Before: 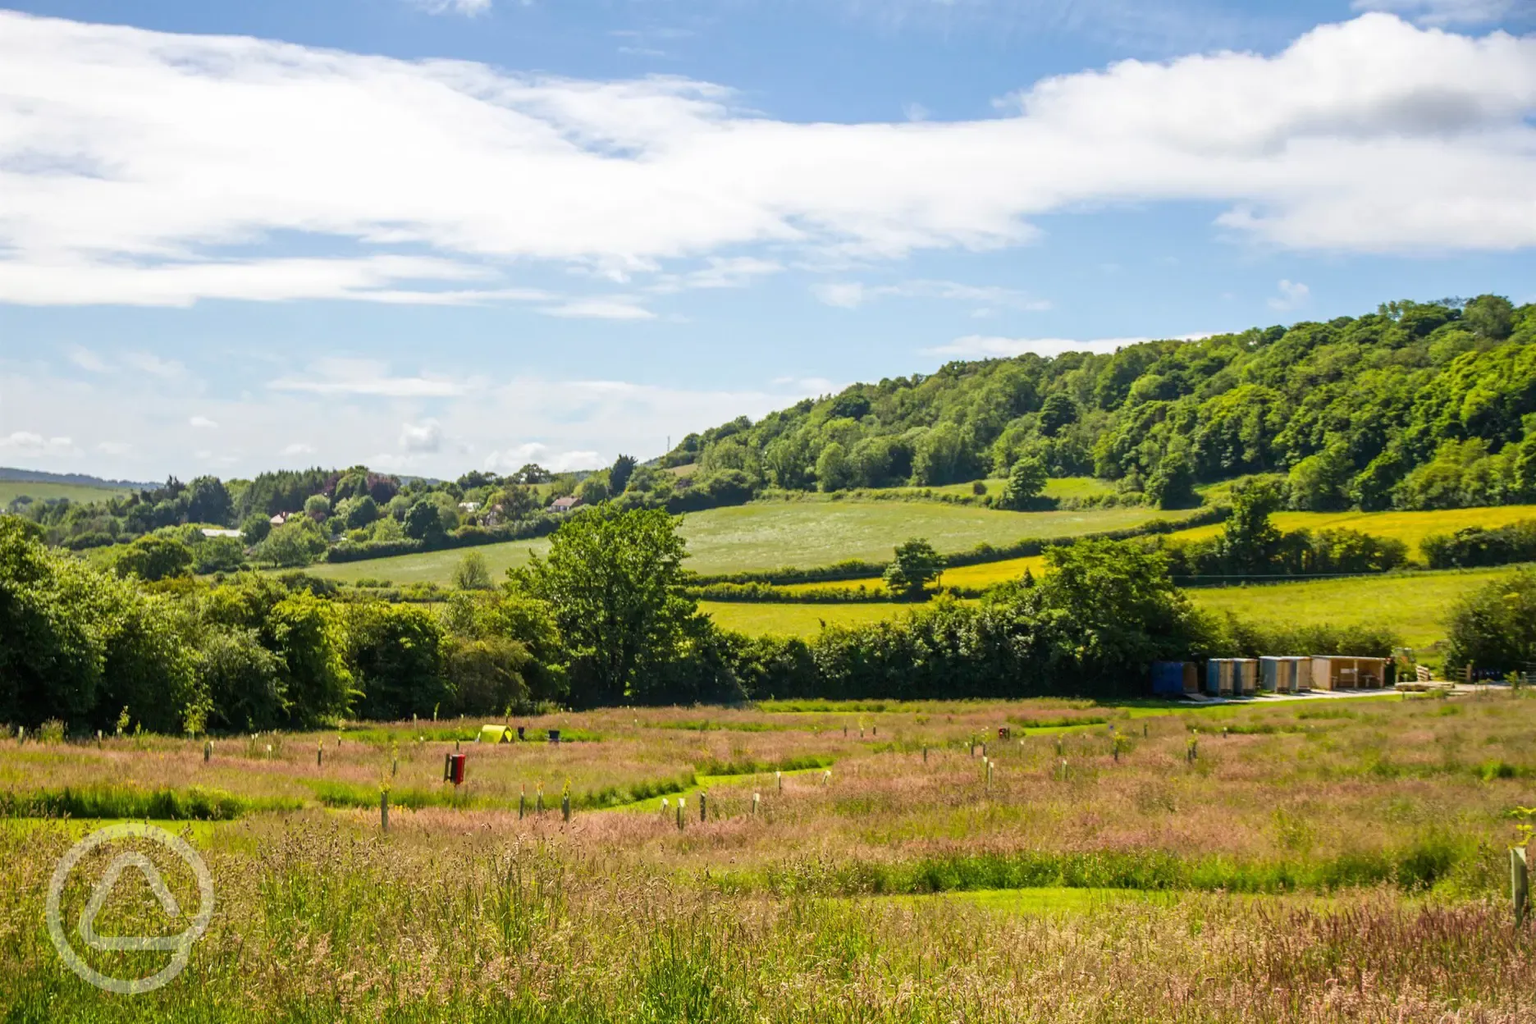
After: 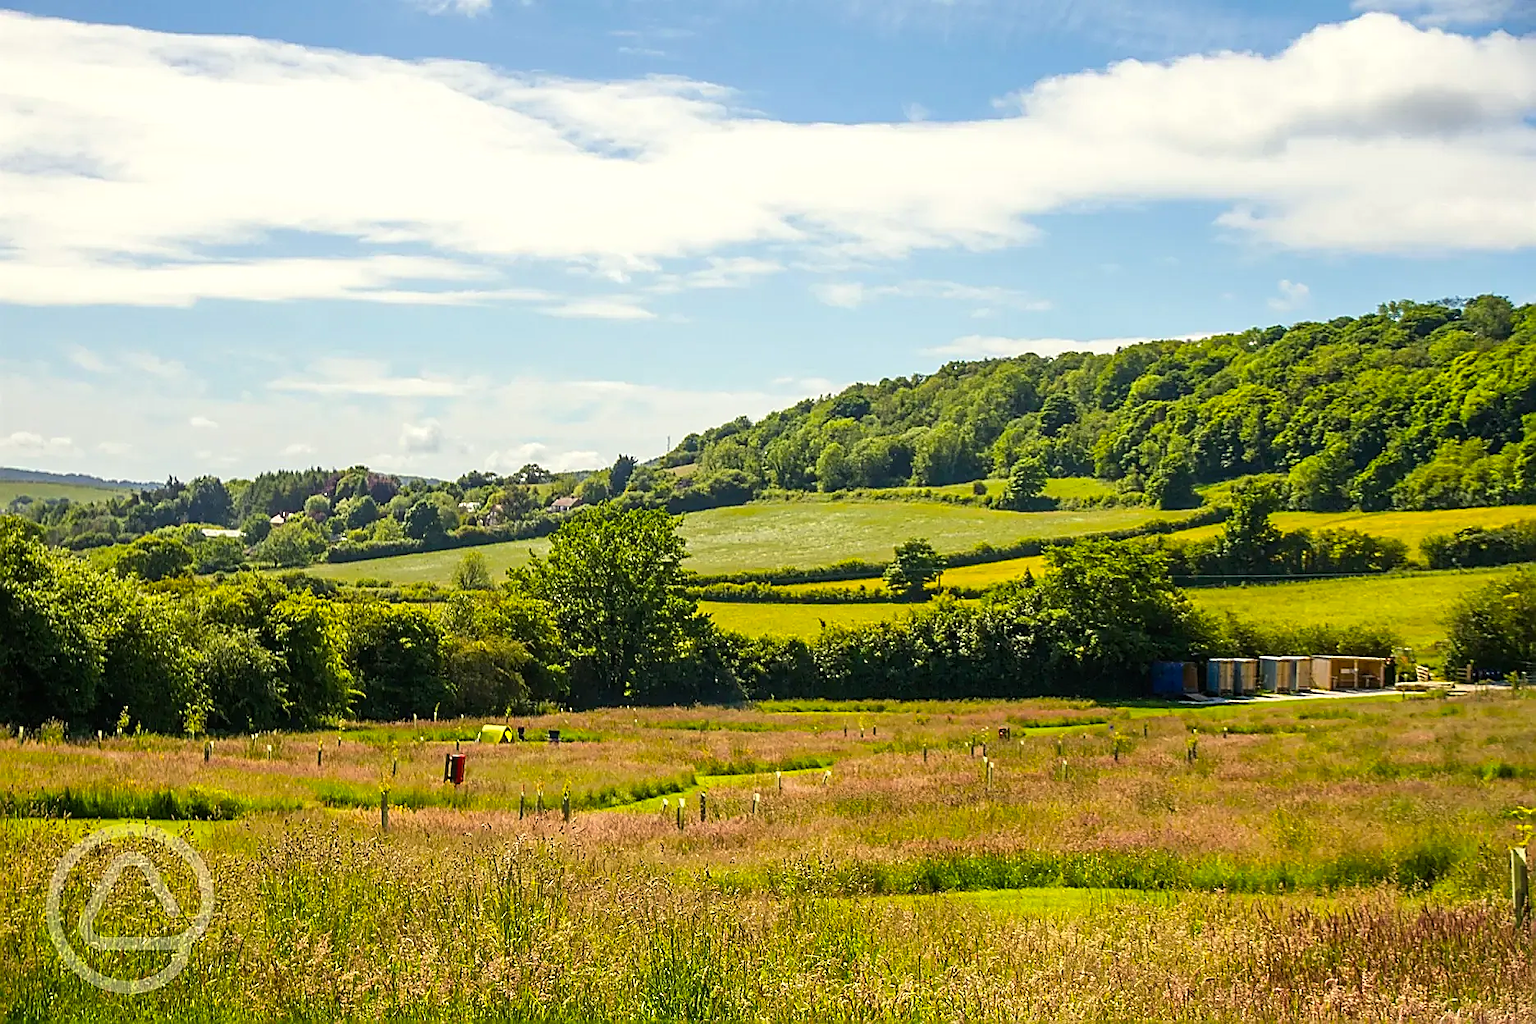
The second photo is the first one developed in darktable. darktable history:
sharpen: radius 1.637, amount 1.28
color balance rgb: highlights gain › luminance 6.371%, highlights gain › chroma 2.622%, highlights gain › hue 88.24°, perceptual saturation grading › global saturation 14.669%
